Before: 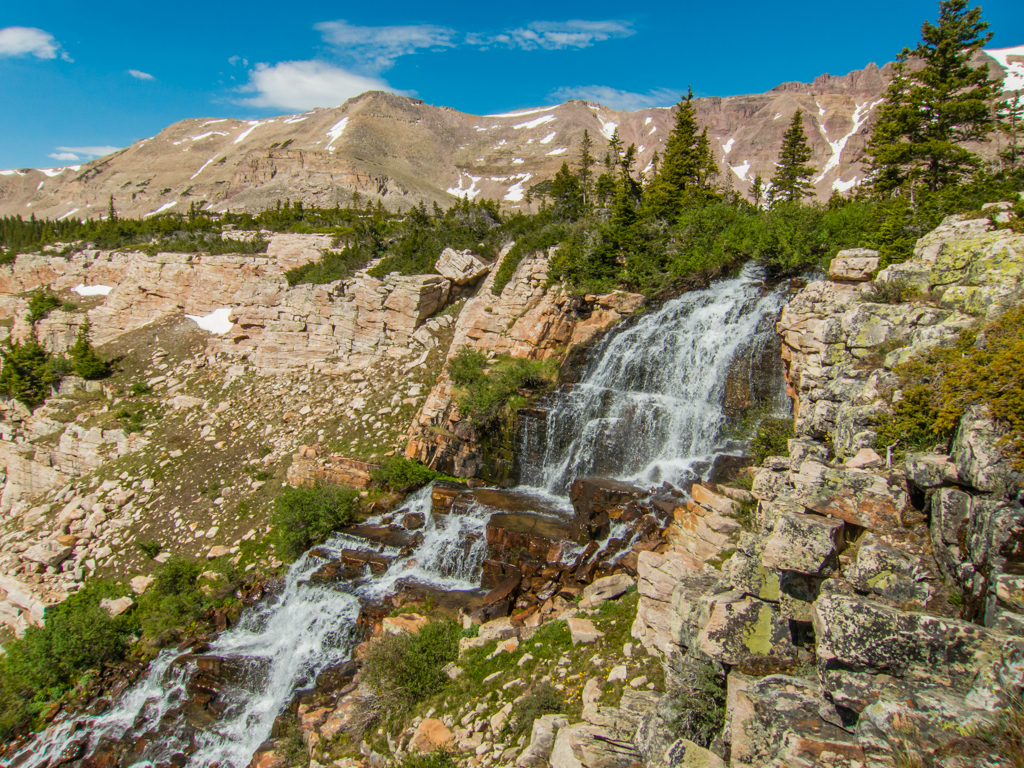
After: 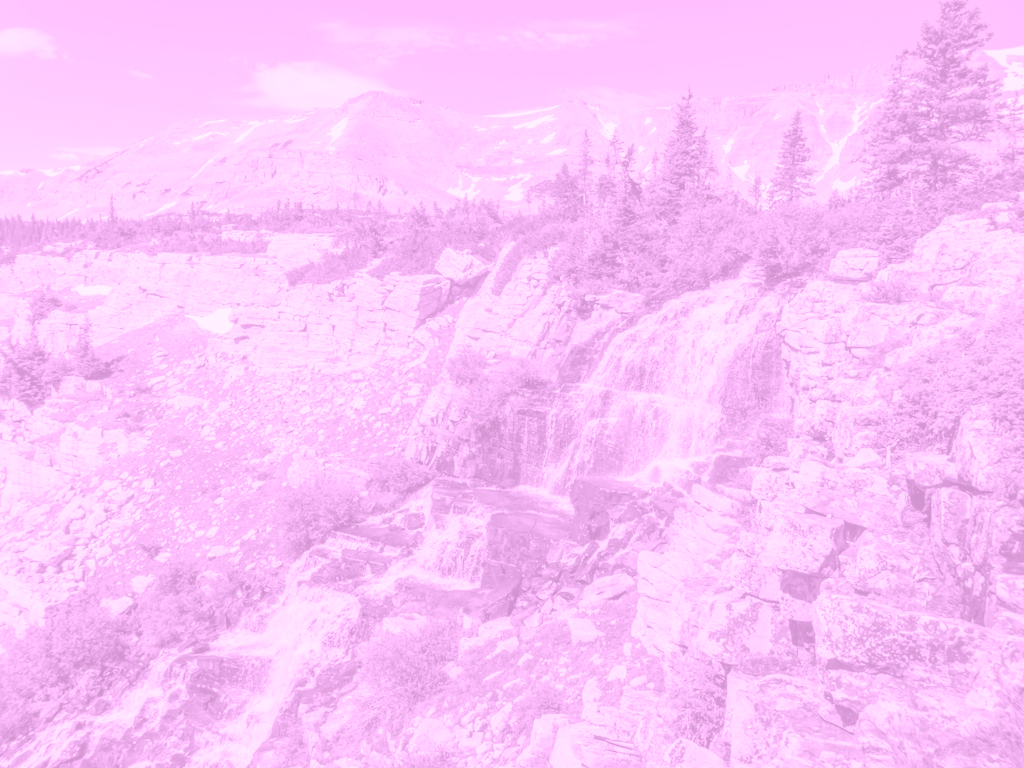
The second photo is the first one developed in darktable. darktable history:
color correction: highlights a* 8.98, highlights b* 15.09, shadows a* -0.49, shadows b* 26.52
colorize: hue 331.2°, saturation 75%, source mix 30.28%, lightness 70.52%, version 1
exposure: exposure 0.574 EV, compensate highlight preservation false
